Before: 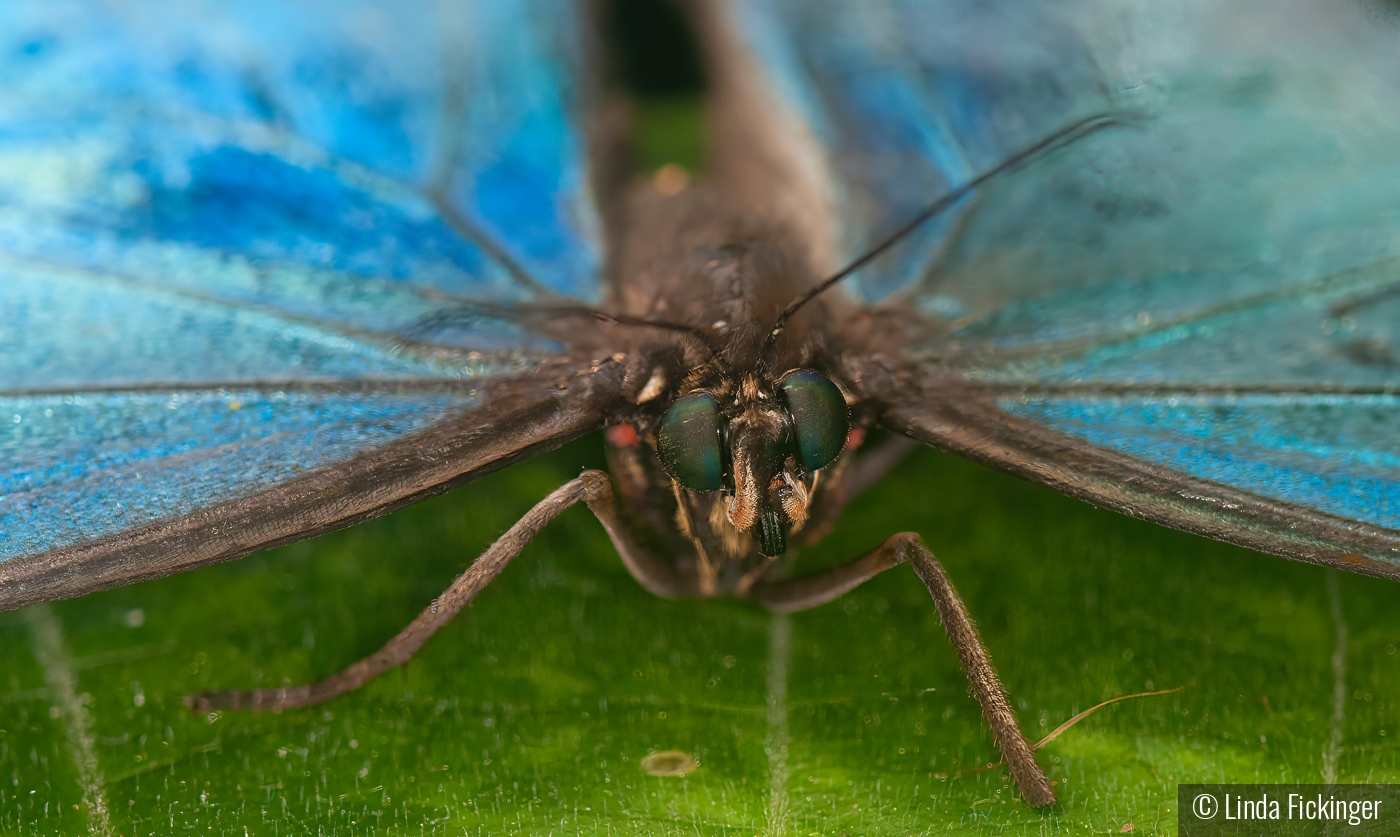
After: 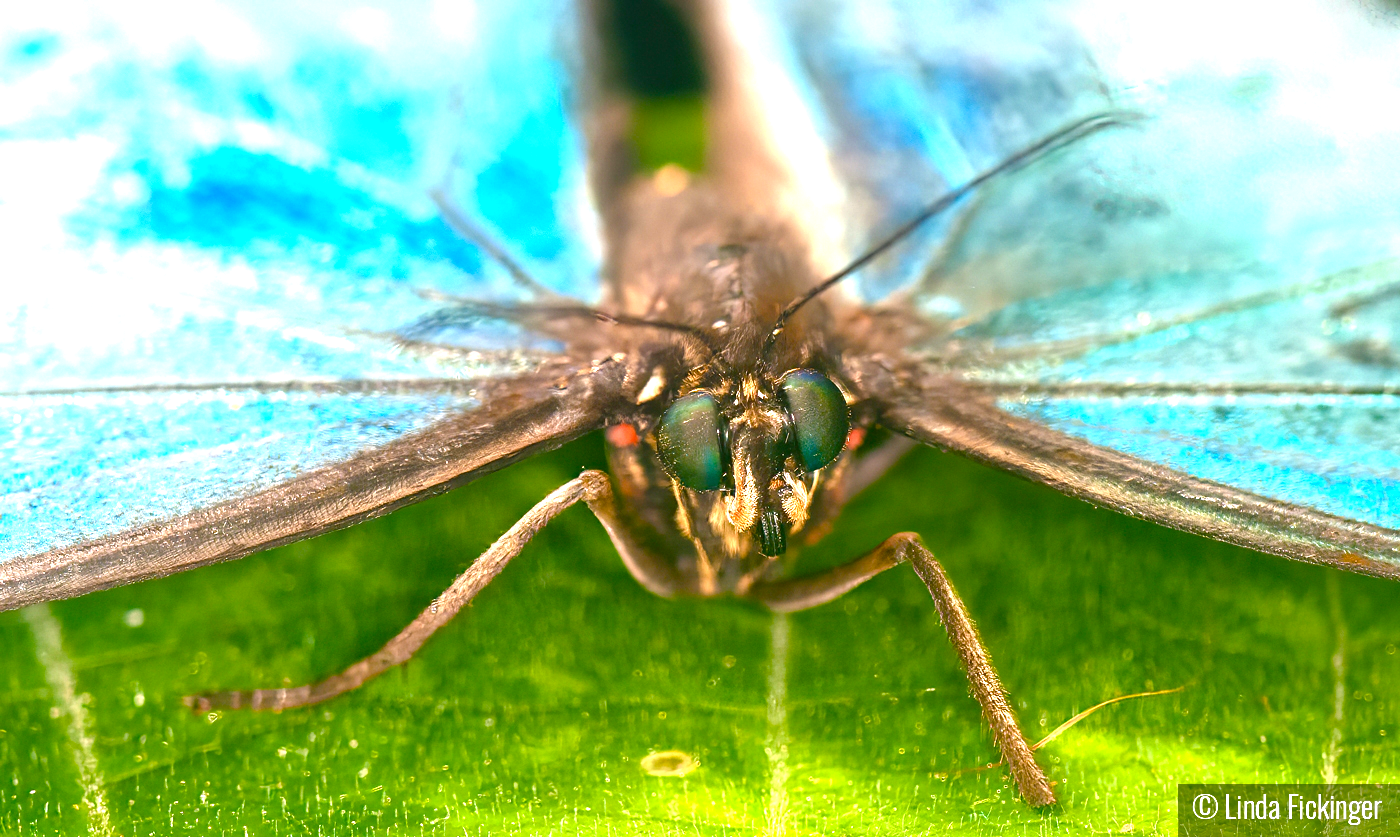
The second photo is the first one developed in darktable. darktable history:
color balance rgb: shadows lift › chroma 4.21%, shadows lift › hue 252.22°, highlights gain › chroma 1.36%, highlights gain › hue 50.24°, perceptual saturation grading › mid-tones 6.33%, perceptual saturation grading › shadows 72.44%, perceptual brilliance grading › highlights 11.59%, contrast 5.05%
exposure: black level correction 0, exposure 1.5 EV, compensate highlight preservation false
